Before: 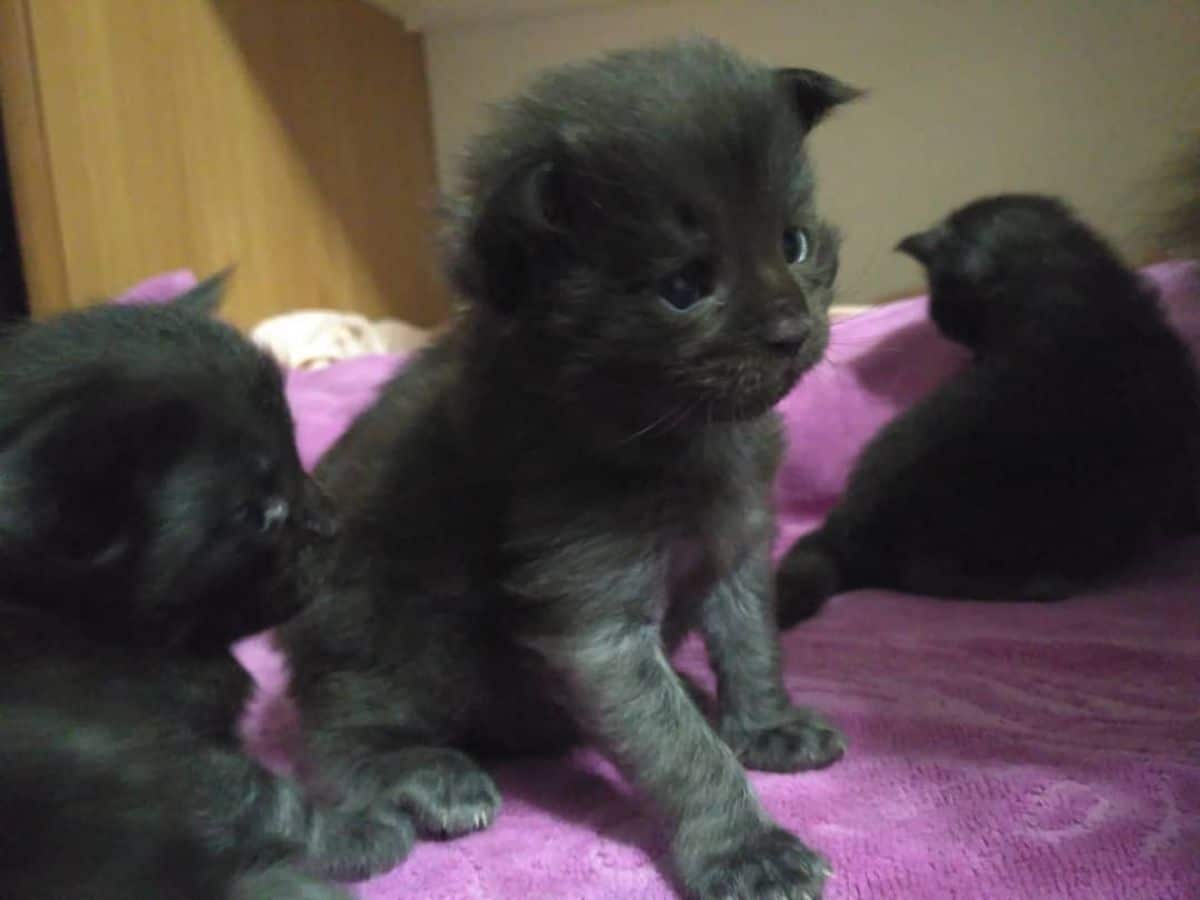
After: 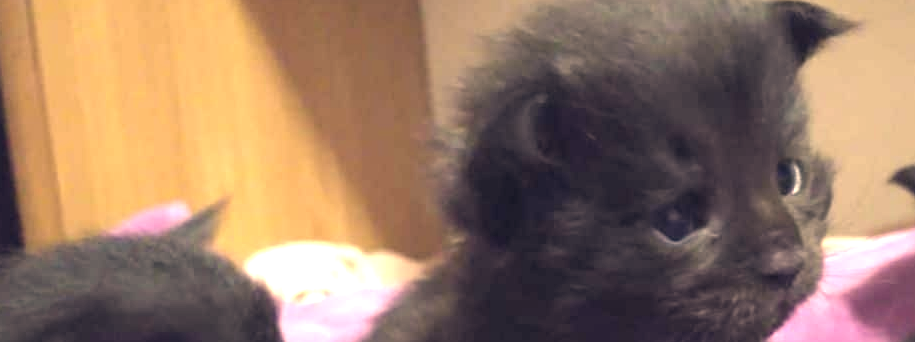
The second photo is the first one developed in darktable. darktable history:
white balance: emerald 1
exposure: black level correction 0, exposure 1.2 EV, compensate exposure bias true, compensate highlight preservation false
color correction: highlights a* 19.59, highlights b* 27.49, shadows a* 3.46, shadows b* -17.28, saturation 0.73
crop: left 0.579%, top 7.627%, right 23.167%, bottom 54.275%
